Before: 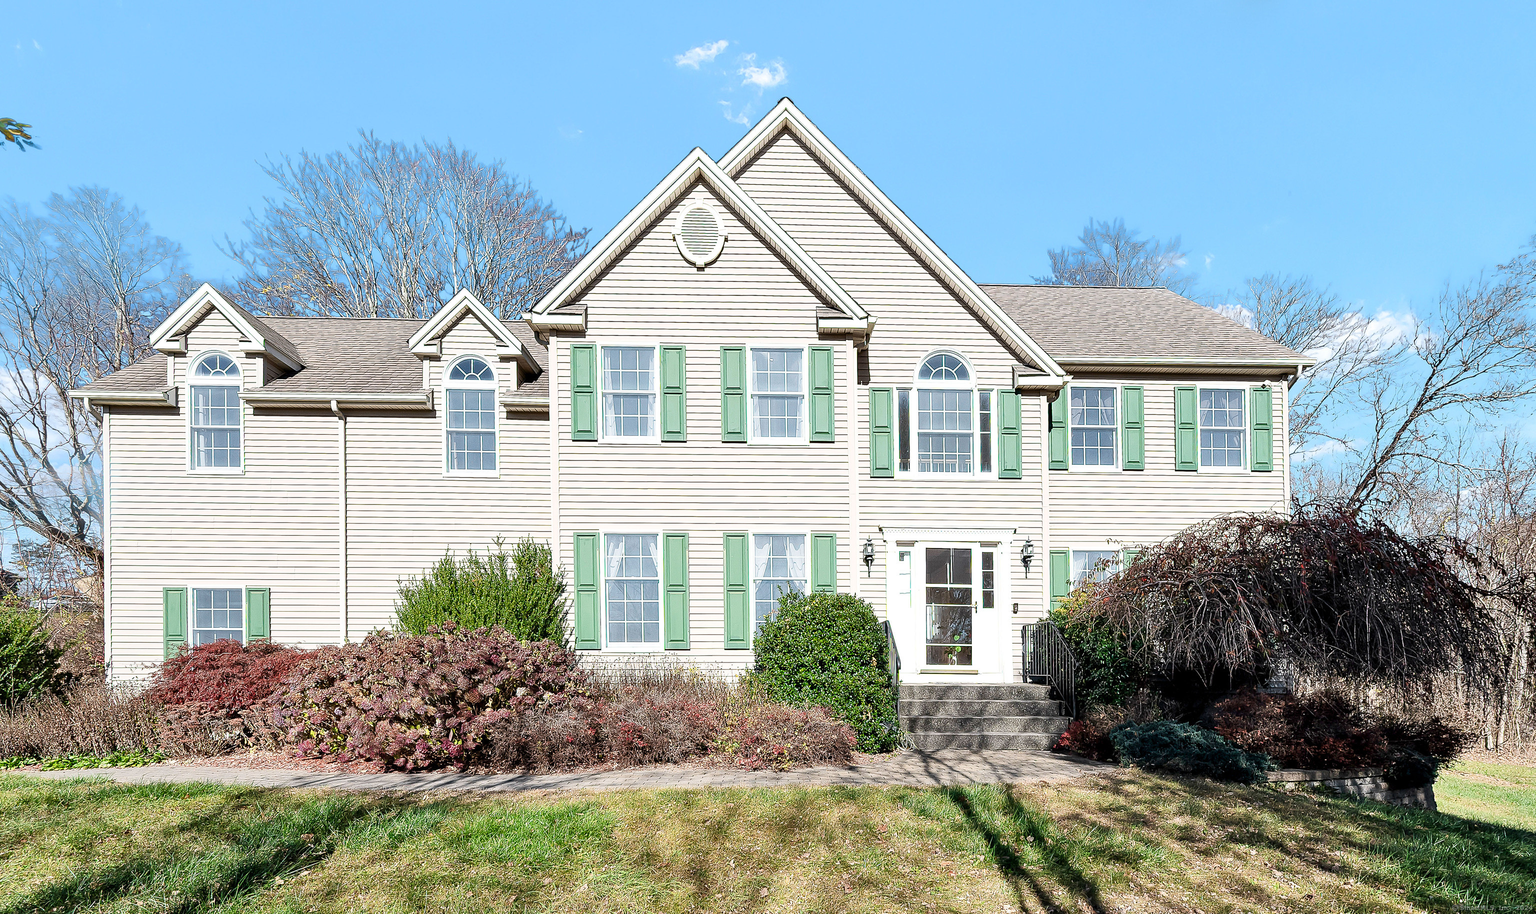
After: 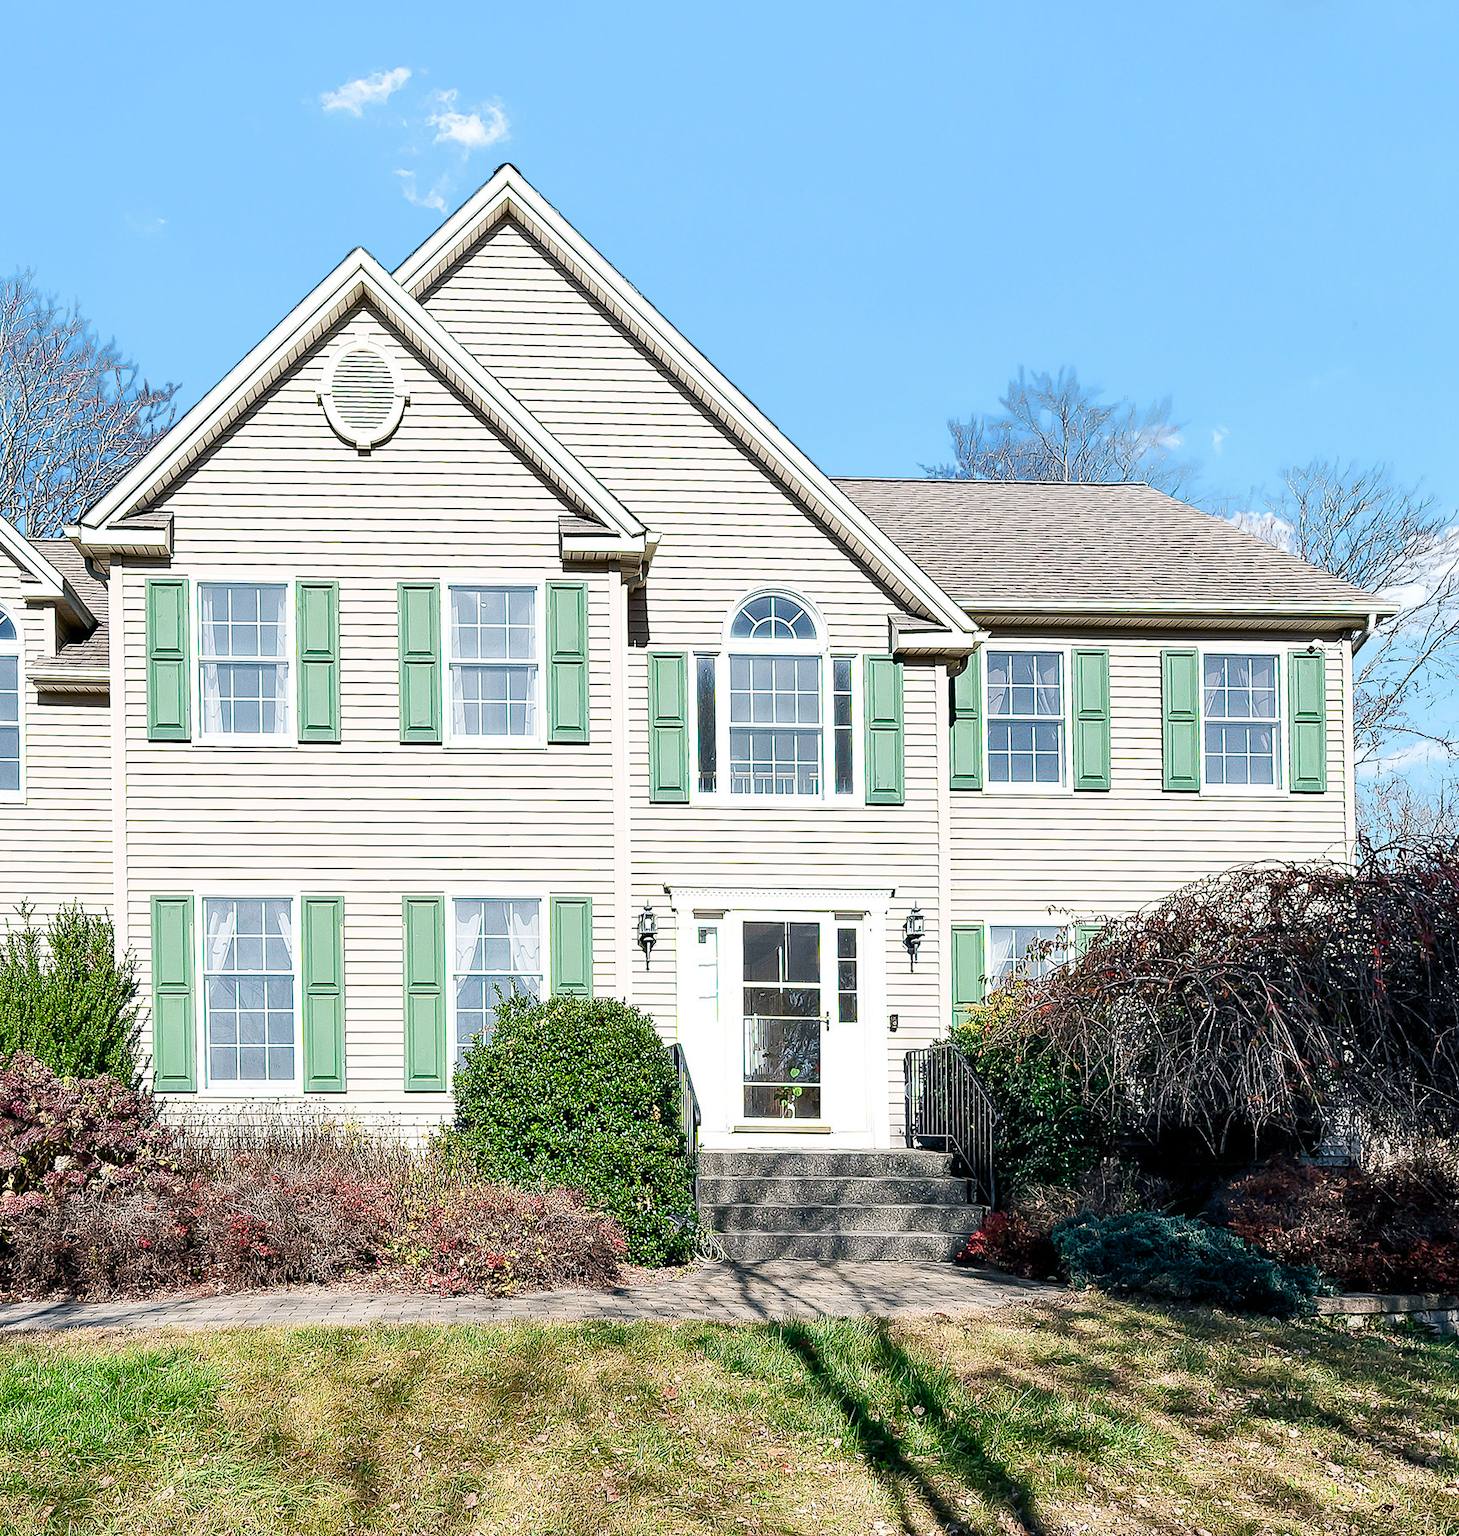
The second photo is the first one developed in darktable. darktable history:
color balance rgb: shadows lift › chroma 5.266%, shadows lift › hue 238.92°, perceptual saturation grading › global saturation 20%, perceptual saturation grading › highlights -25.73%, perceptual saturation grading › shadows 24.126%
crop: left 31.522%, top 0.018%, right 11.965%
